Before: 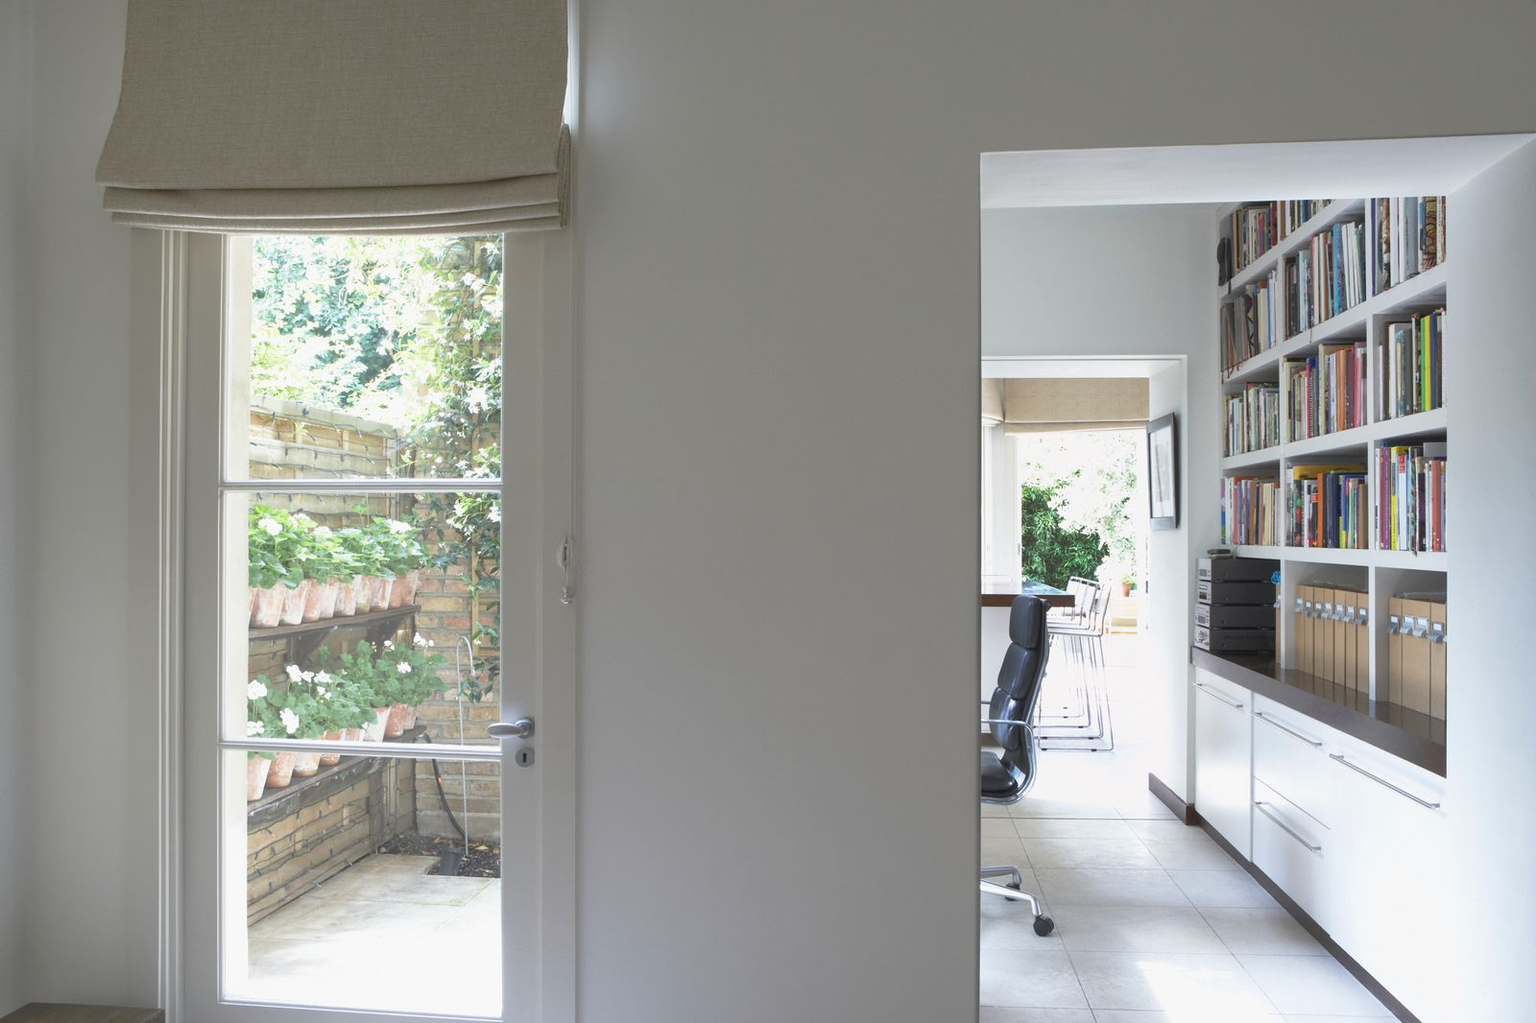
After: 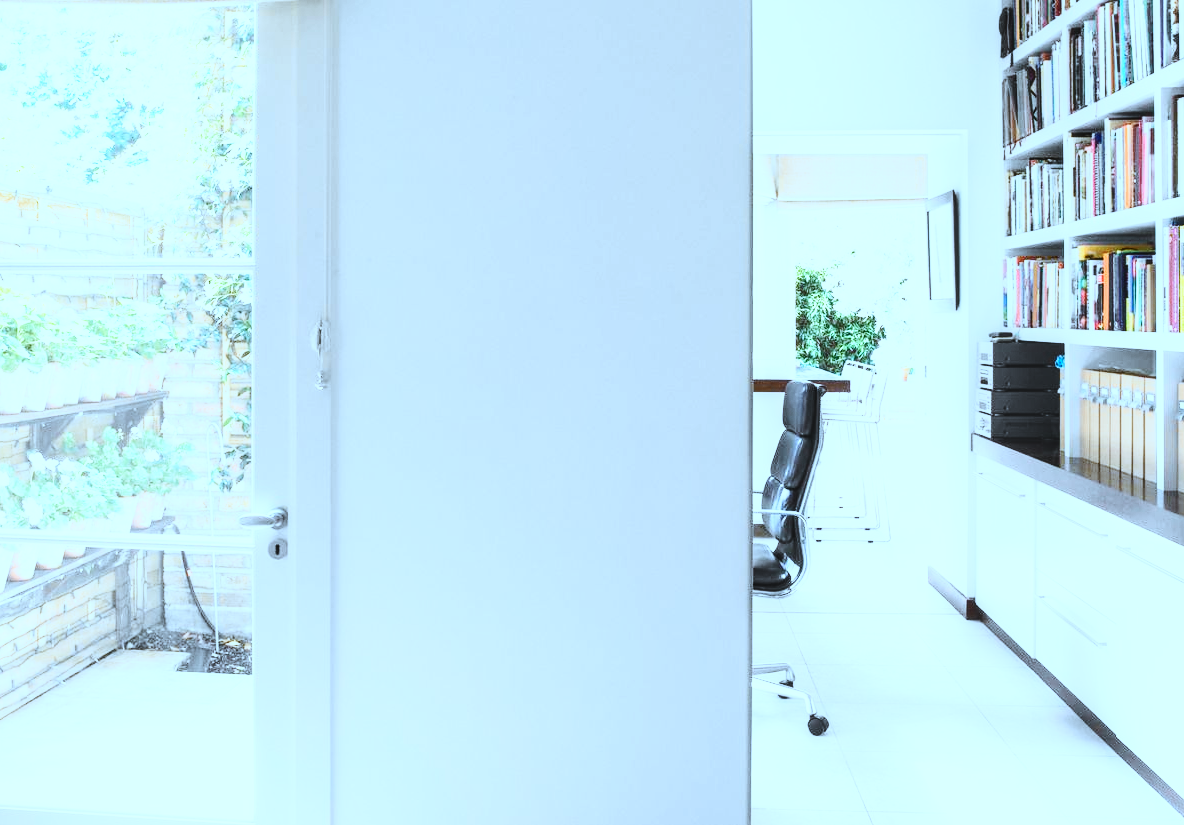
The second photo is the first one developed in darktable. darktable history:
crop: left 16.829%, top 22.53%, right 9.111%
tone curve: curves: ch0 [(0, 0.008) (0.107, 0.083) (0.283, 0.287) (0.429, 0.51) (0.607, 0.739) (0.789, 0.893) (0.998, 0.978)]; ch1 [(0, 0) (0.323, 0.339) (0.438, 0.427) (0.478, 0.484) (0.502, 0.502) (0.527, 0.525) (0.571, 0.579) (0.608, 0.629) (0.669, 0.704) (0.859, 0.899) (1, 1)]; ch2 [(0, 0) (0.33, 0.347) (0.421, 0.456) (0.473, 0.498) (0.502, 0.504) (0.522, 0.524) (0.549, 0.567) (0.593, 0.626) (0.676, 0.724) (1, 1)], color space Lab, independent channels, preserve colors none
base curve: curves: ch0 [(0, 0) (0.028, 0.03) (0.121, 0.232) (0.46, 0.748) (0.859, 0.968) (1, 1)], preserve colors none
color correction: highlights a* -8.7, highlights b* -23.4
local contrast: on, module defaults
tone equalizer: -8 EV -0.782 EV, -7 EV -0.702 EV, -6 EV -0.564 EV, -5 EV -0.389 EV, -3 EV 0.388 EV, -2 EV 0.6 EV, -1 EV 0.696 EV, +0 EV 0.732 EV, edges refinement/feathering 500, mask exposure compensation -1.57 EV, preserve details no
